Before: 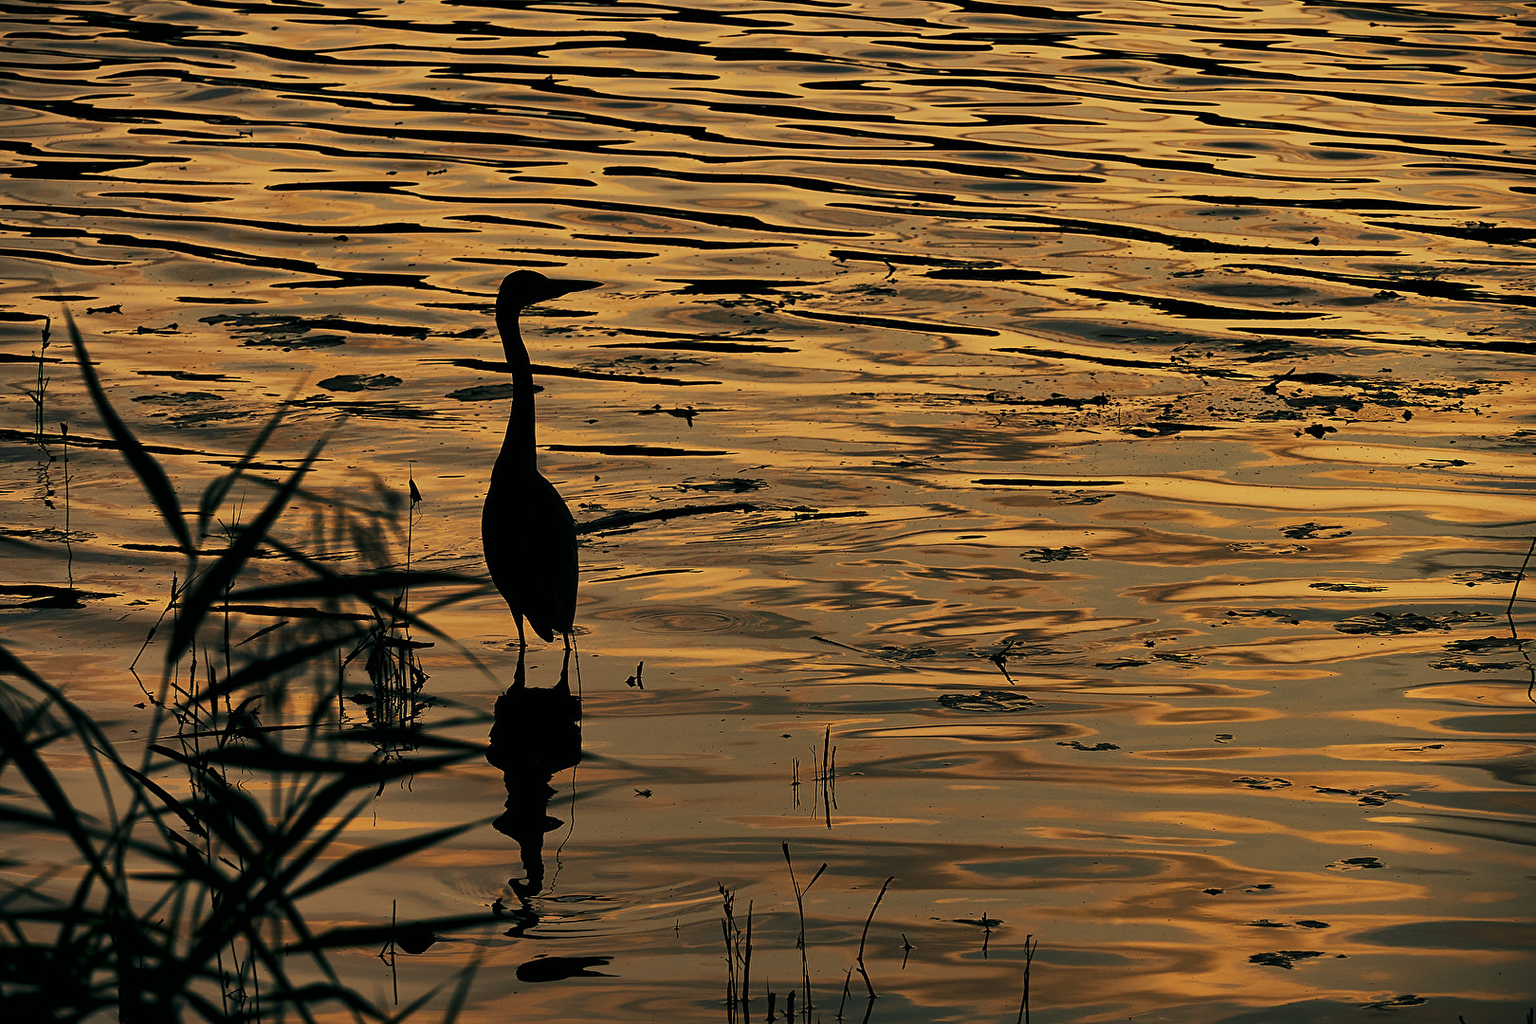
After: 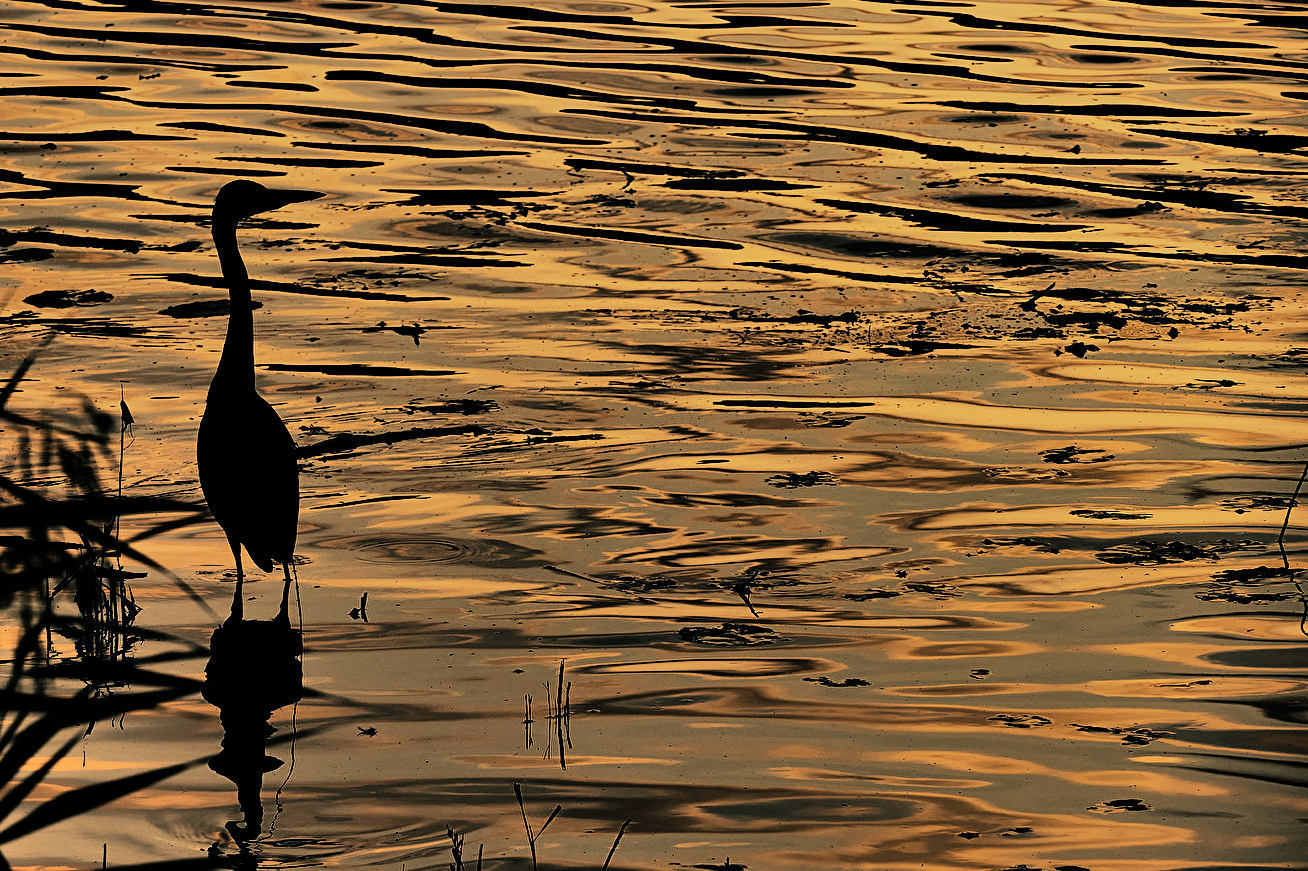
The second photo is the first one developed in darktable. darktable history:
filmic rgb: black relative exposure -5.08 EV, white relative exposure 3.97 EV, hardness 2.88, contrast 1.387, highlights saturation mix -30.17%
color zones: mix 42.4%
crop: left 19.233%, top 9.752%, bottom 9.592%
shadows and highlights: low approximation 0.01, soften with gaussian
tone equalizer: on, module defaults
exposure: exposure 0.201 EV, compensate exposure bias true, compensate highlight preservation false
